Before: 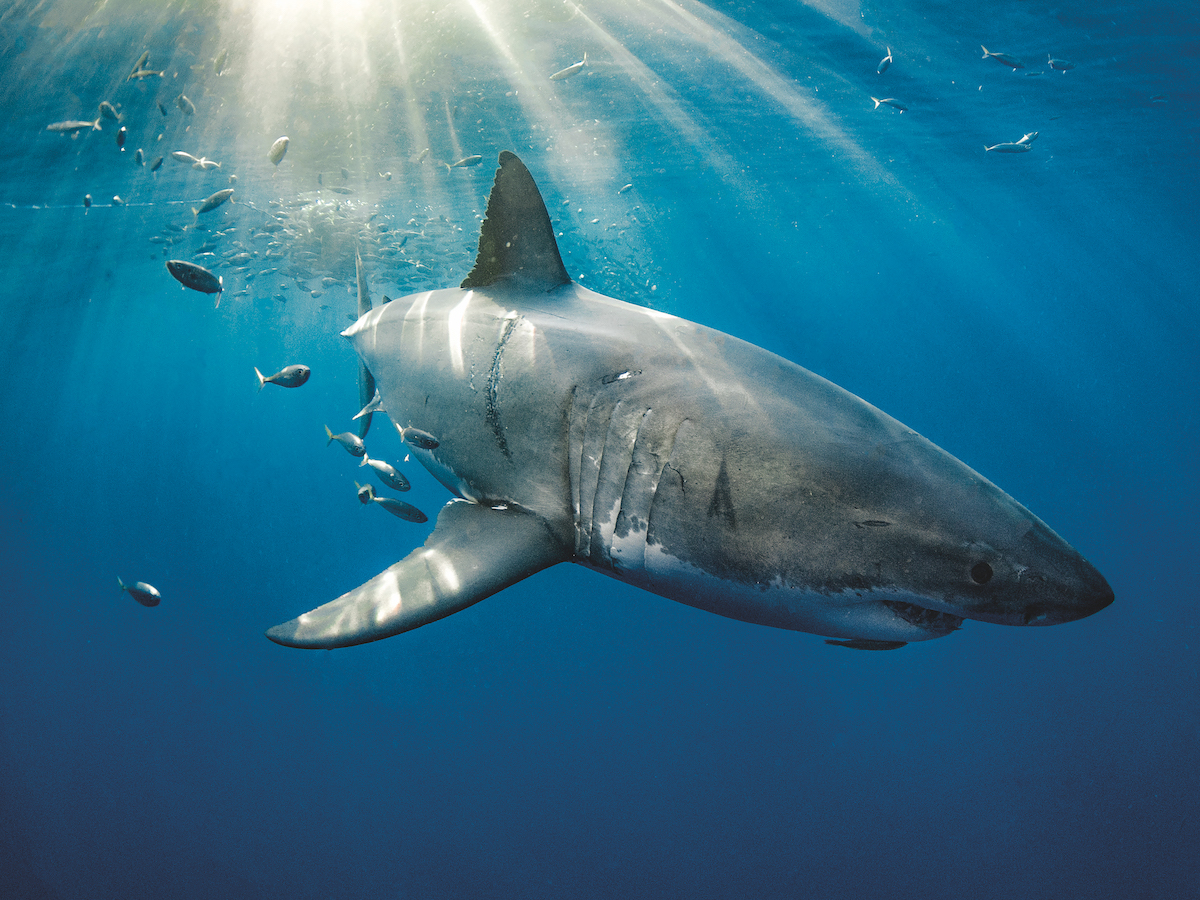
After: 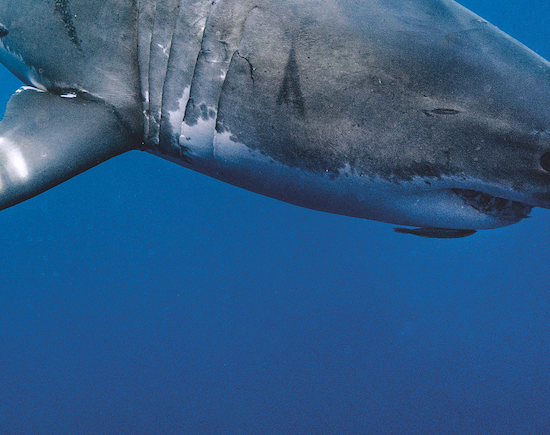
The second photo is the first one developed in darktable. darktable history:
shadows and highlights: shadows 49, highlights -41, soften with gaussian
color calibration: illuminant as shot in camera, x 0.363, y 0.385, temperature 4528.04 K
crop: left 35.976%, top 45.819%, right 18.162%, bottom 5.807%
